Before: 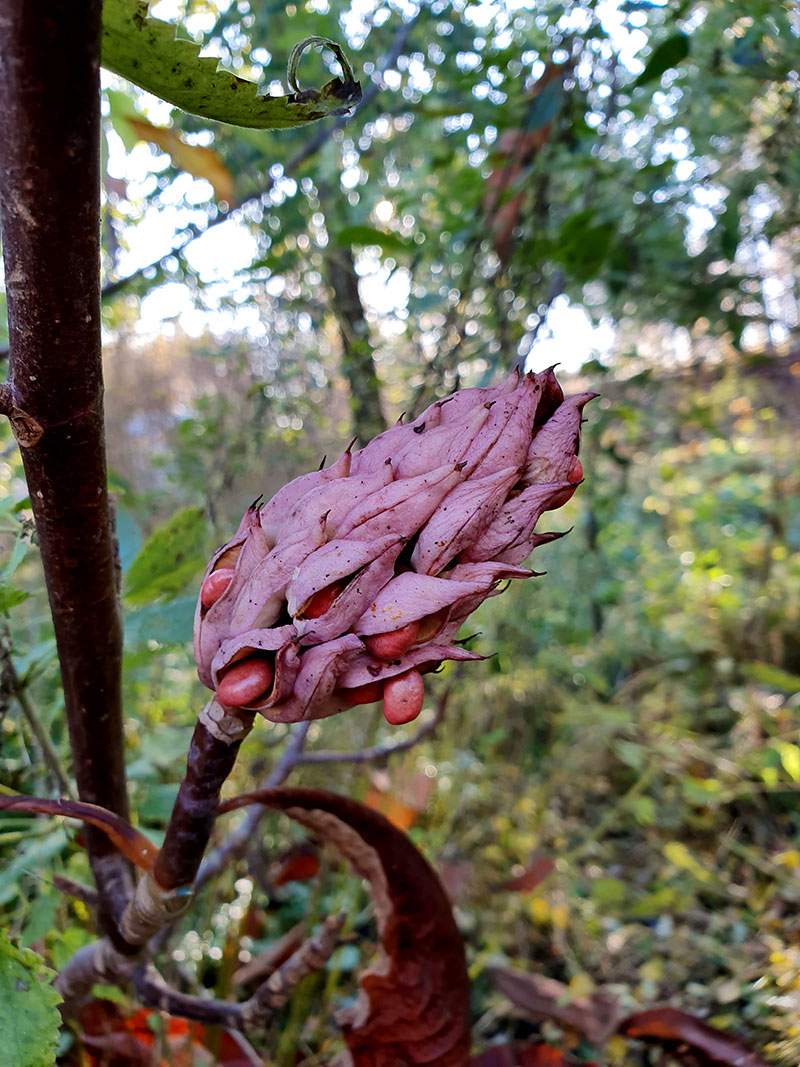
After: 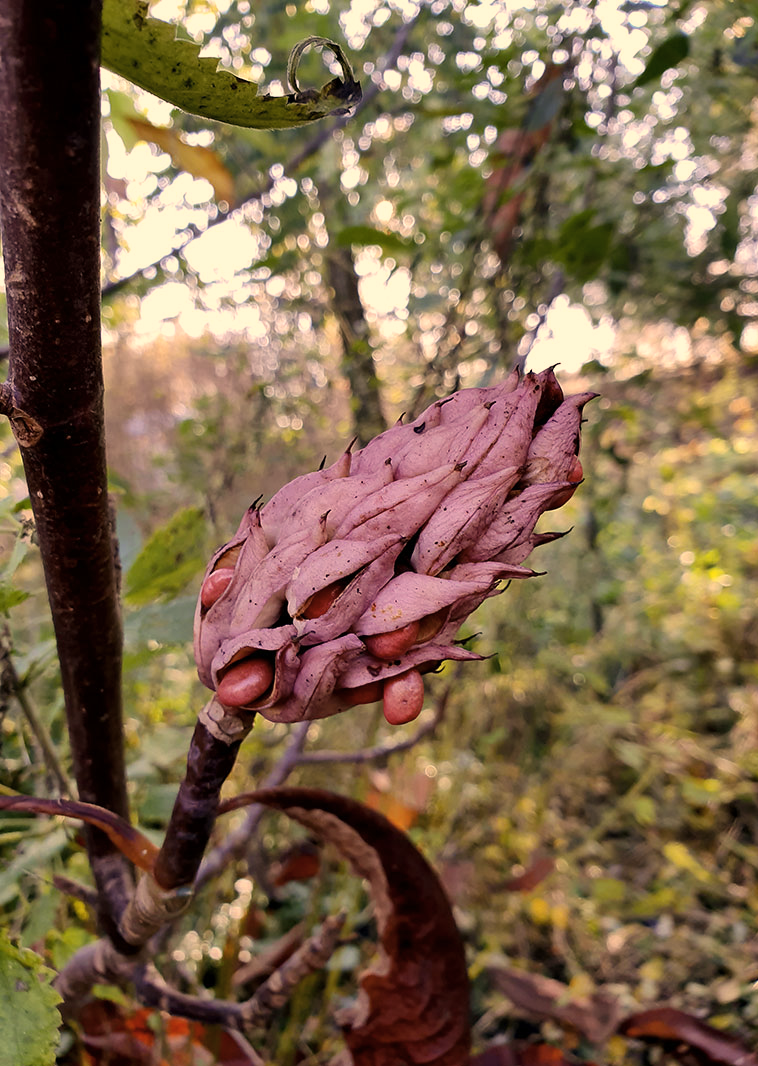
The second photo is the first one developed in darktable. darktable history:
crop and rotate: right 5.248%
color correction: highlights a* 39.29, highlights b* 39.95, saturation 0.69
color balance rgb: power › hue 328.5°, highlights gain › chroma 4.034%, highlights gain › hue 200.1°, perceptual saturation grading › global saturation 10.501%
